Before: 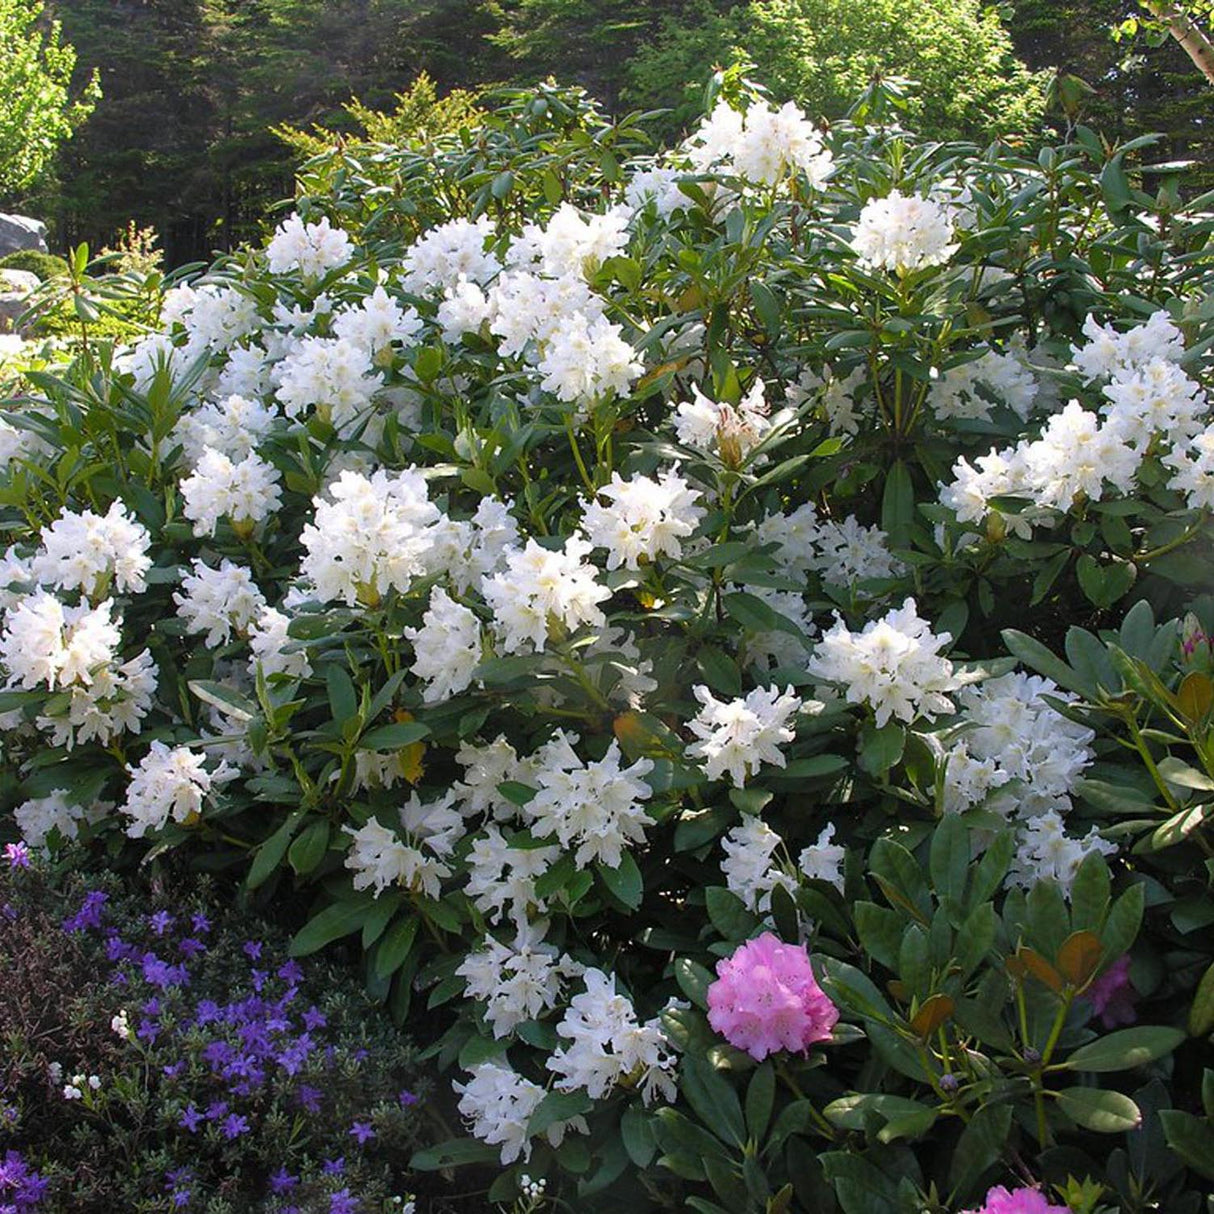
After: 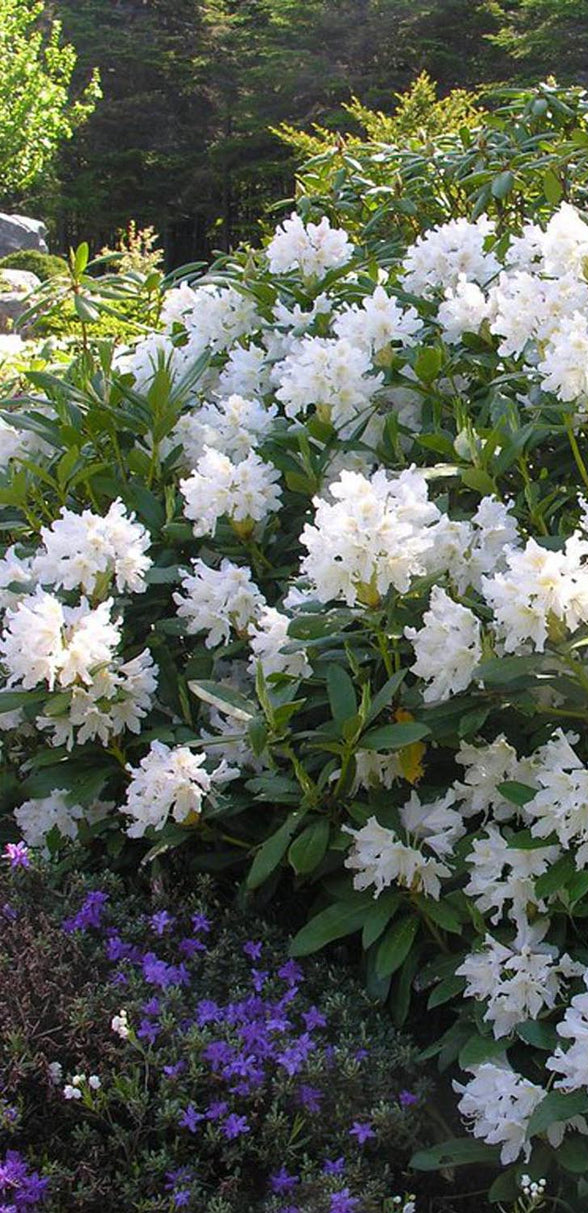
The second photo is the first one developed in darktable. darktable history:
crop and rotate: left 0.015%, top 0%, right 51.508%
